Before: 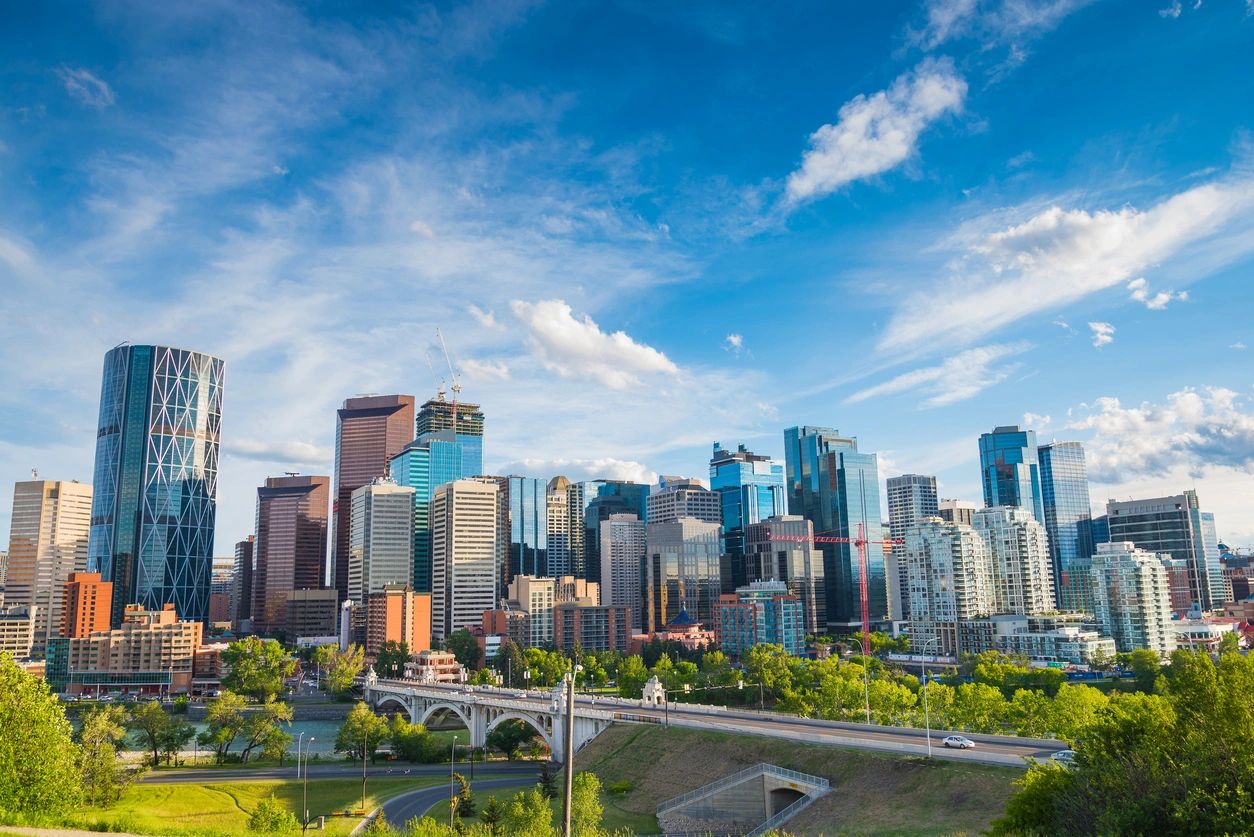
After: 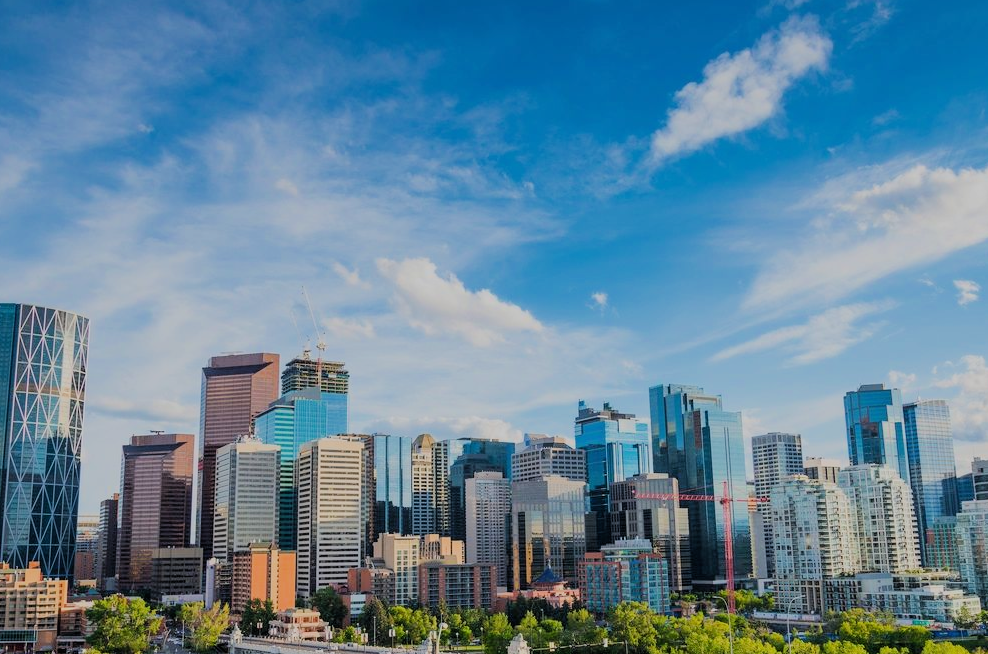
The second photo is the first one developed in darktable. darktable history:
filmic rgb: black relative exposure -6.15 EV, white relative exposure 6.96 EV, hardness 2.23, color science v6 (2022)
crop and rotate: left 10.77%, top 5.1%, right 10.41%, bottom 16.76%
